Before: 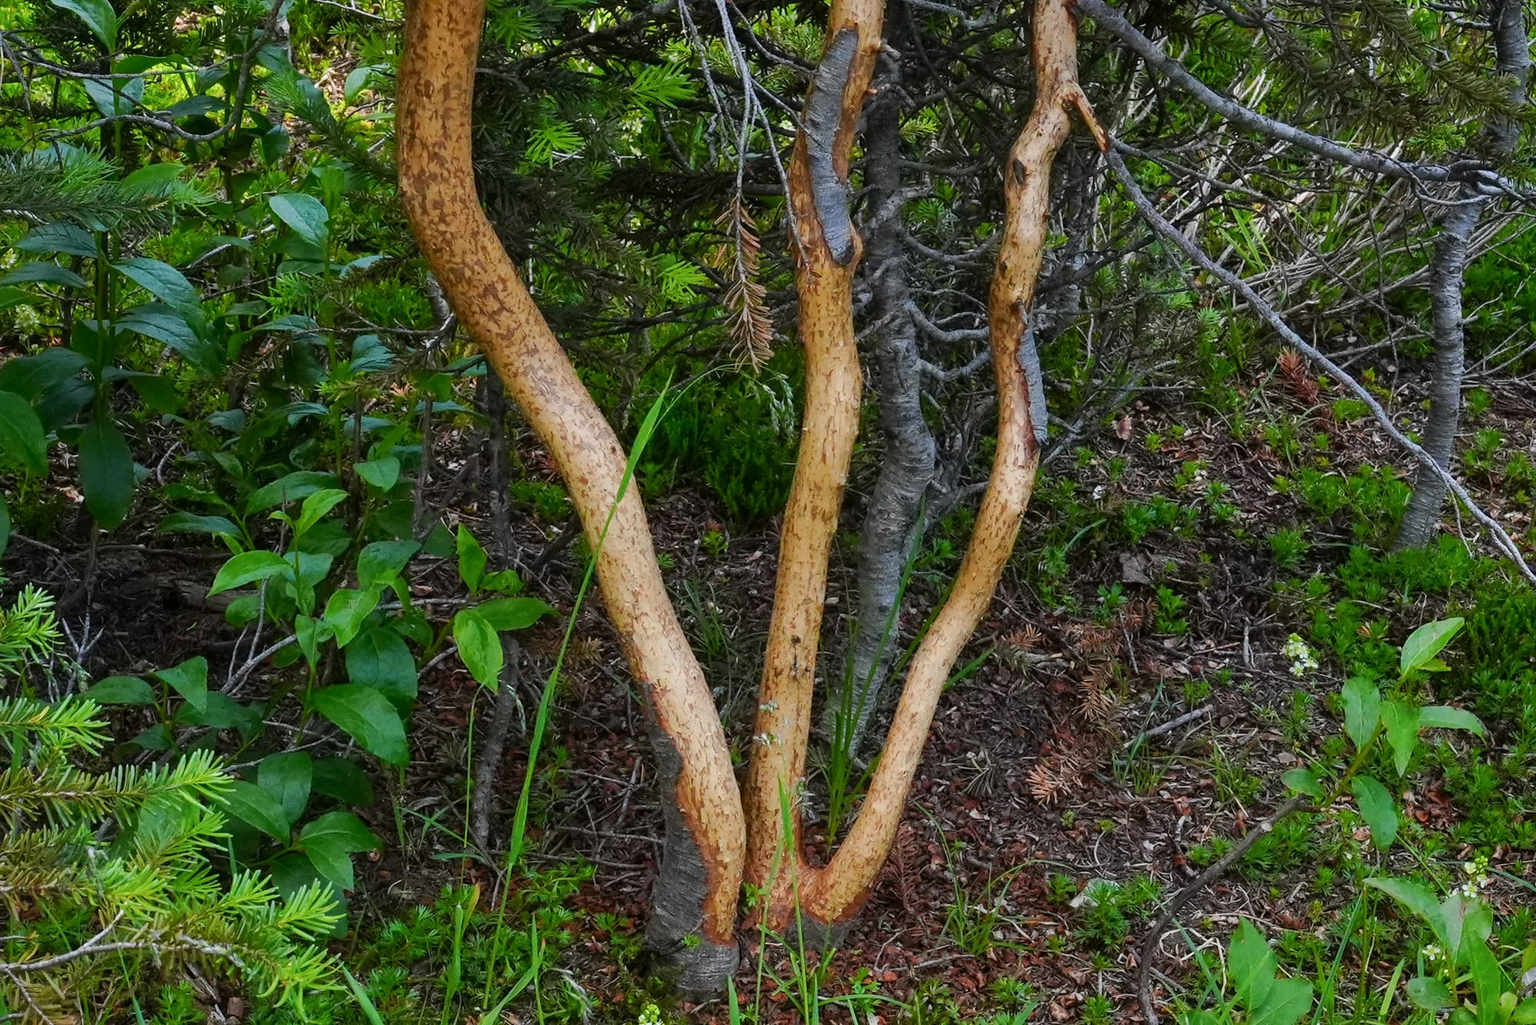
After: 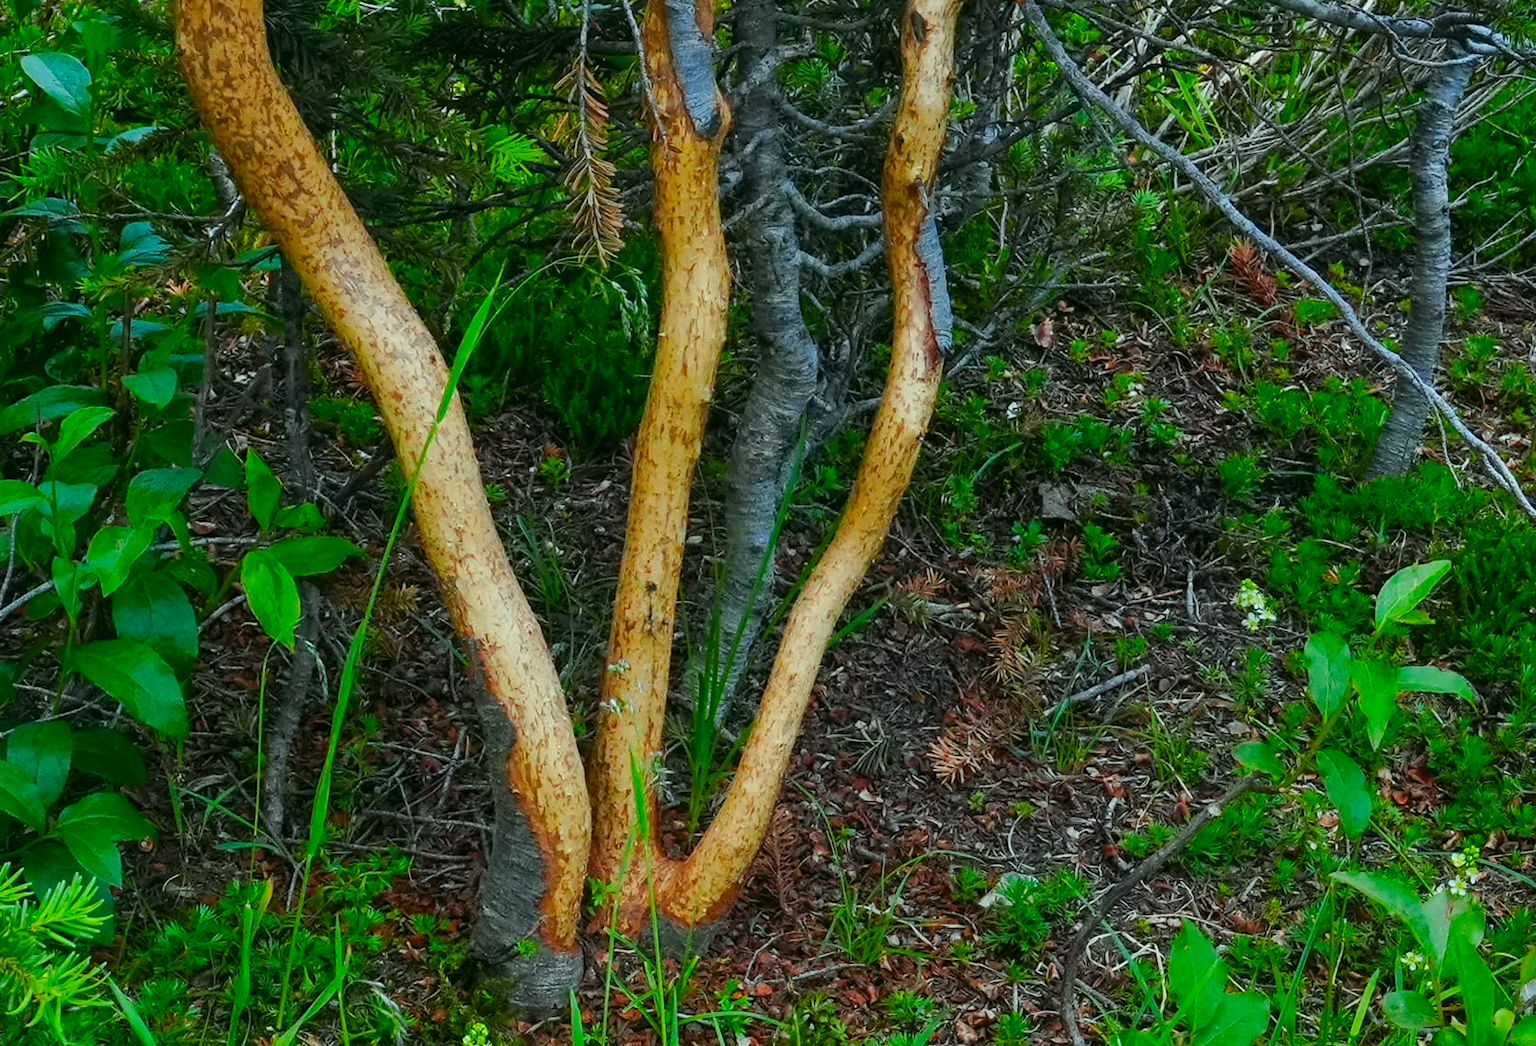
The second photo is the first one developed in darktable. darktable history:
crop: left 16.401%, top 14.669%
color correction: highlights a* -7.41, highlights b* 0.908, shadows a* -3.55, saturation 1.37
